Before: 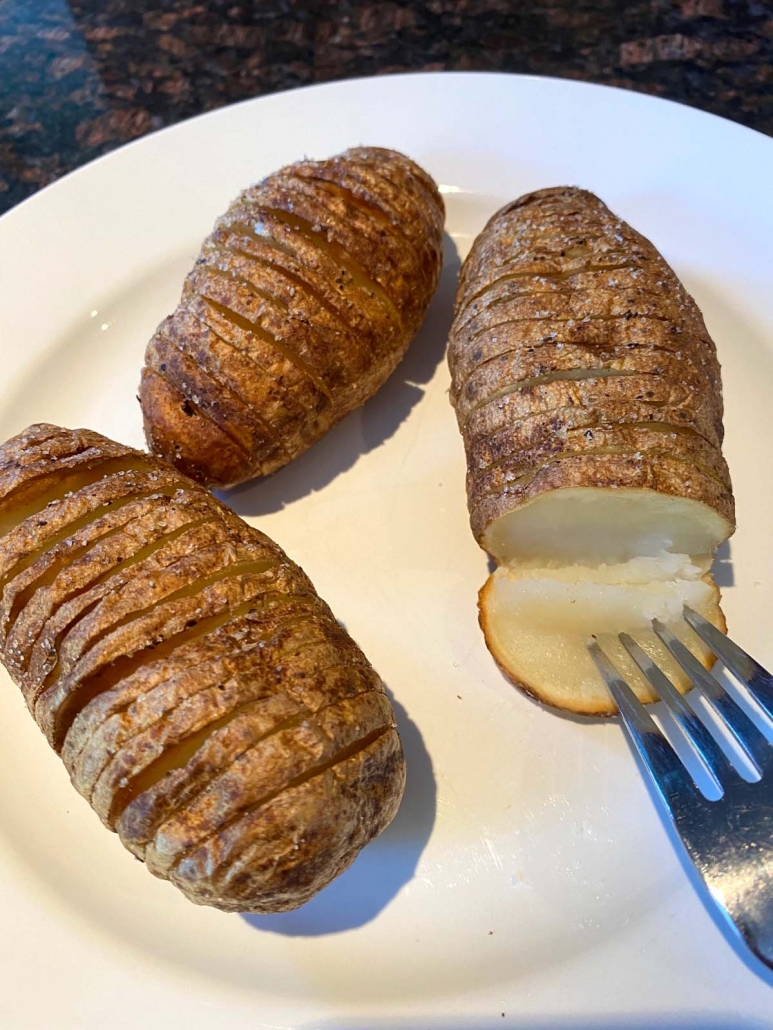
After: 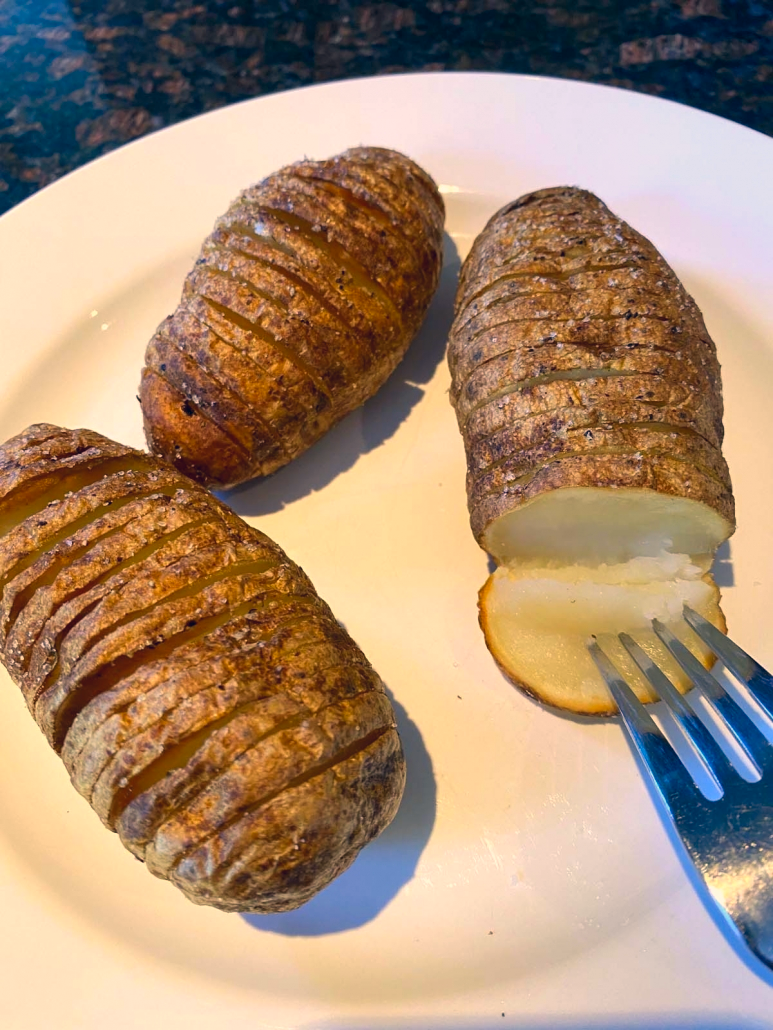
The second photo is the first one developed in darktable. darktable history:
contrast brightness saturation: saturation 0.177
color correction: highlights a* 10.3, highlights b* 14.69, shadows a* -9.86, shadows b* -14.91
